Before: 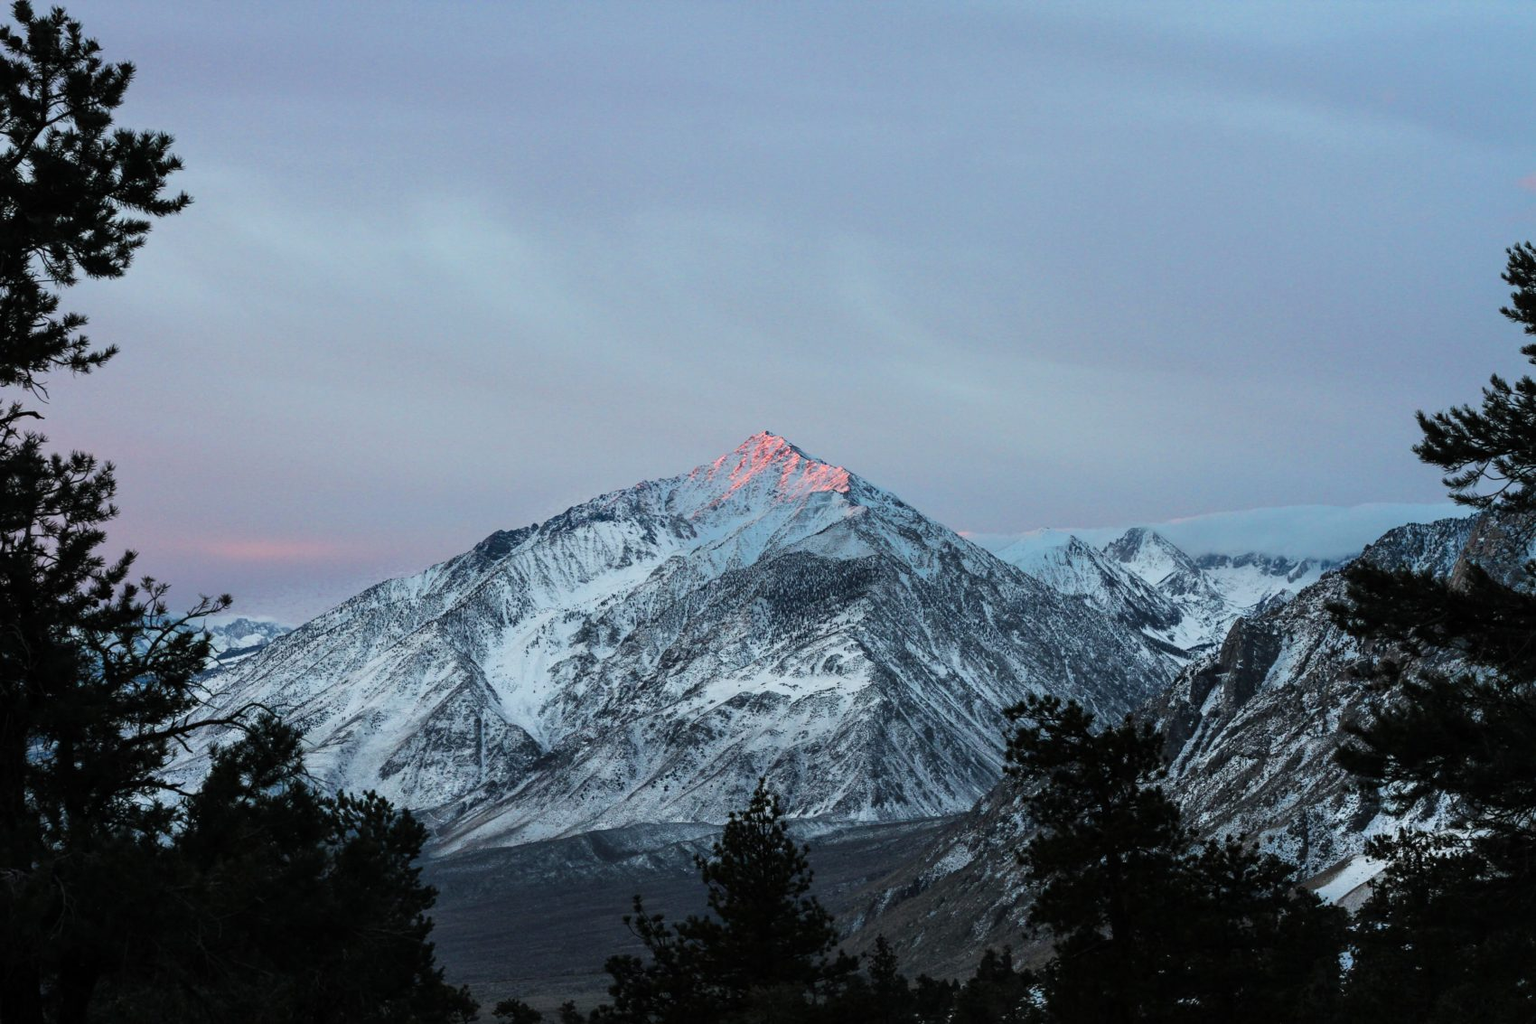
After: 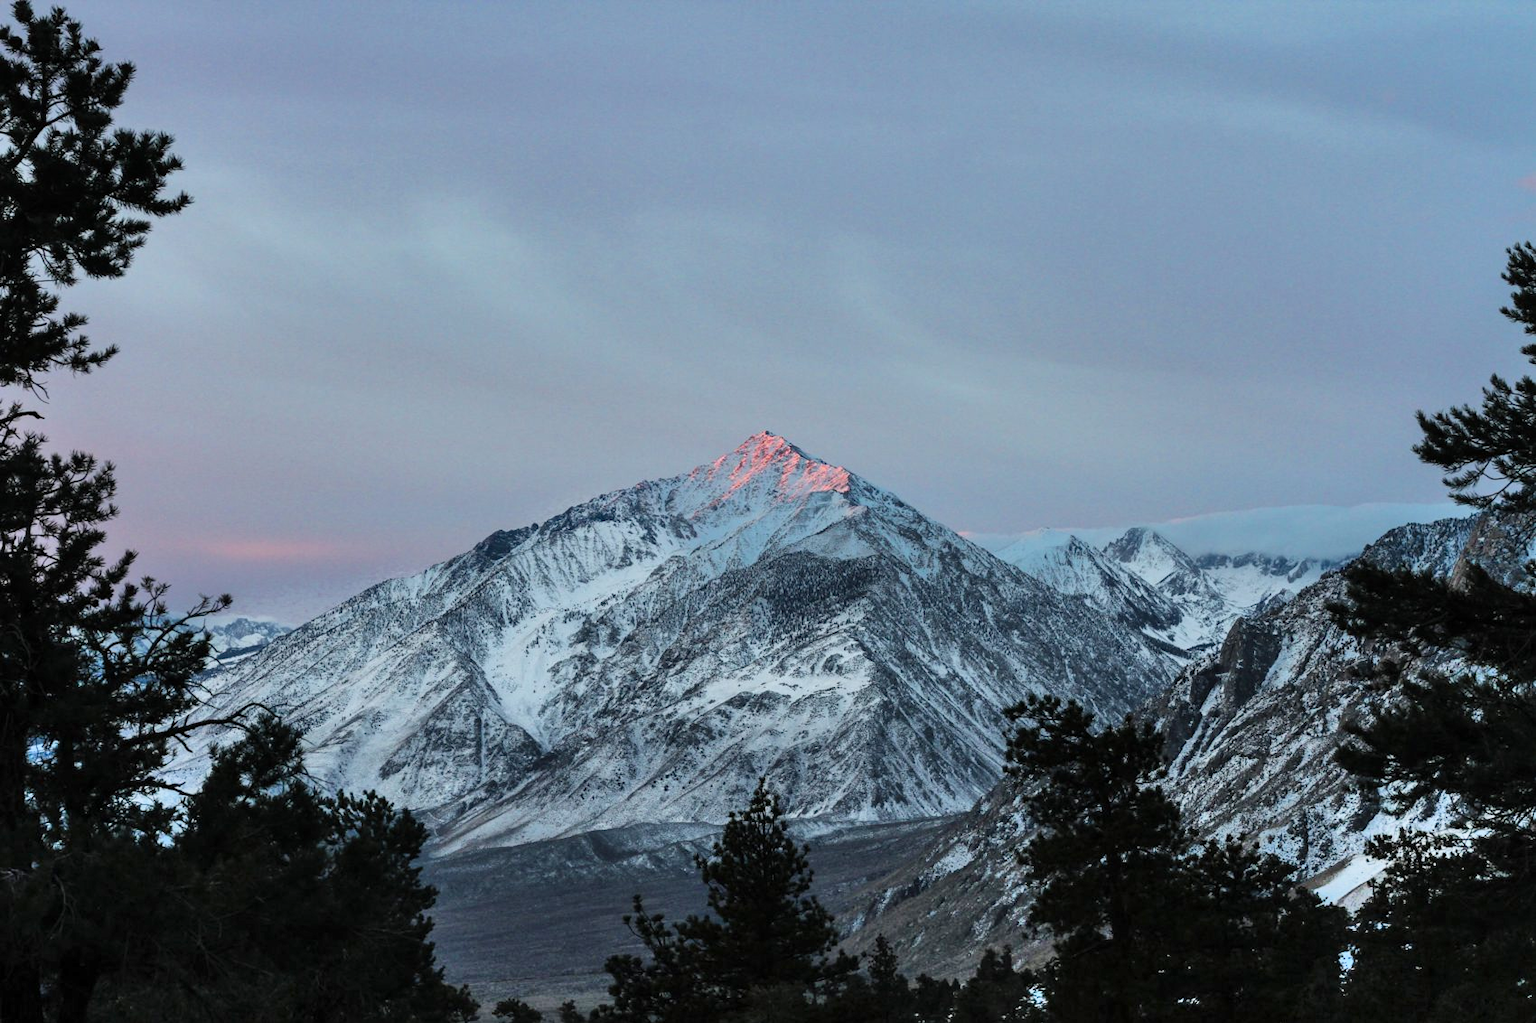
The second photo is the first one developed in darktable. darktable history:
shadows and highlights: shadows 53.05, soften with gaussian
